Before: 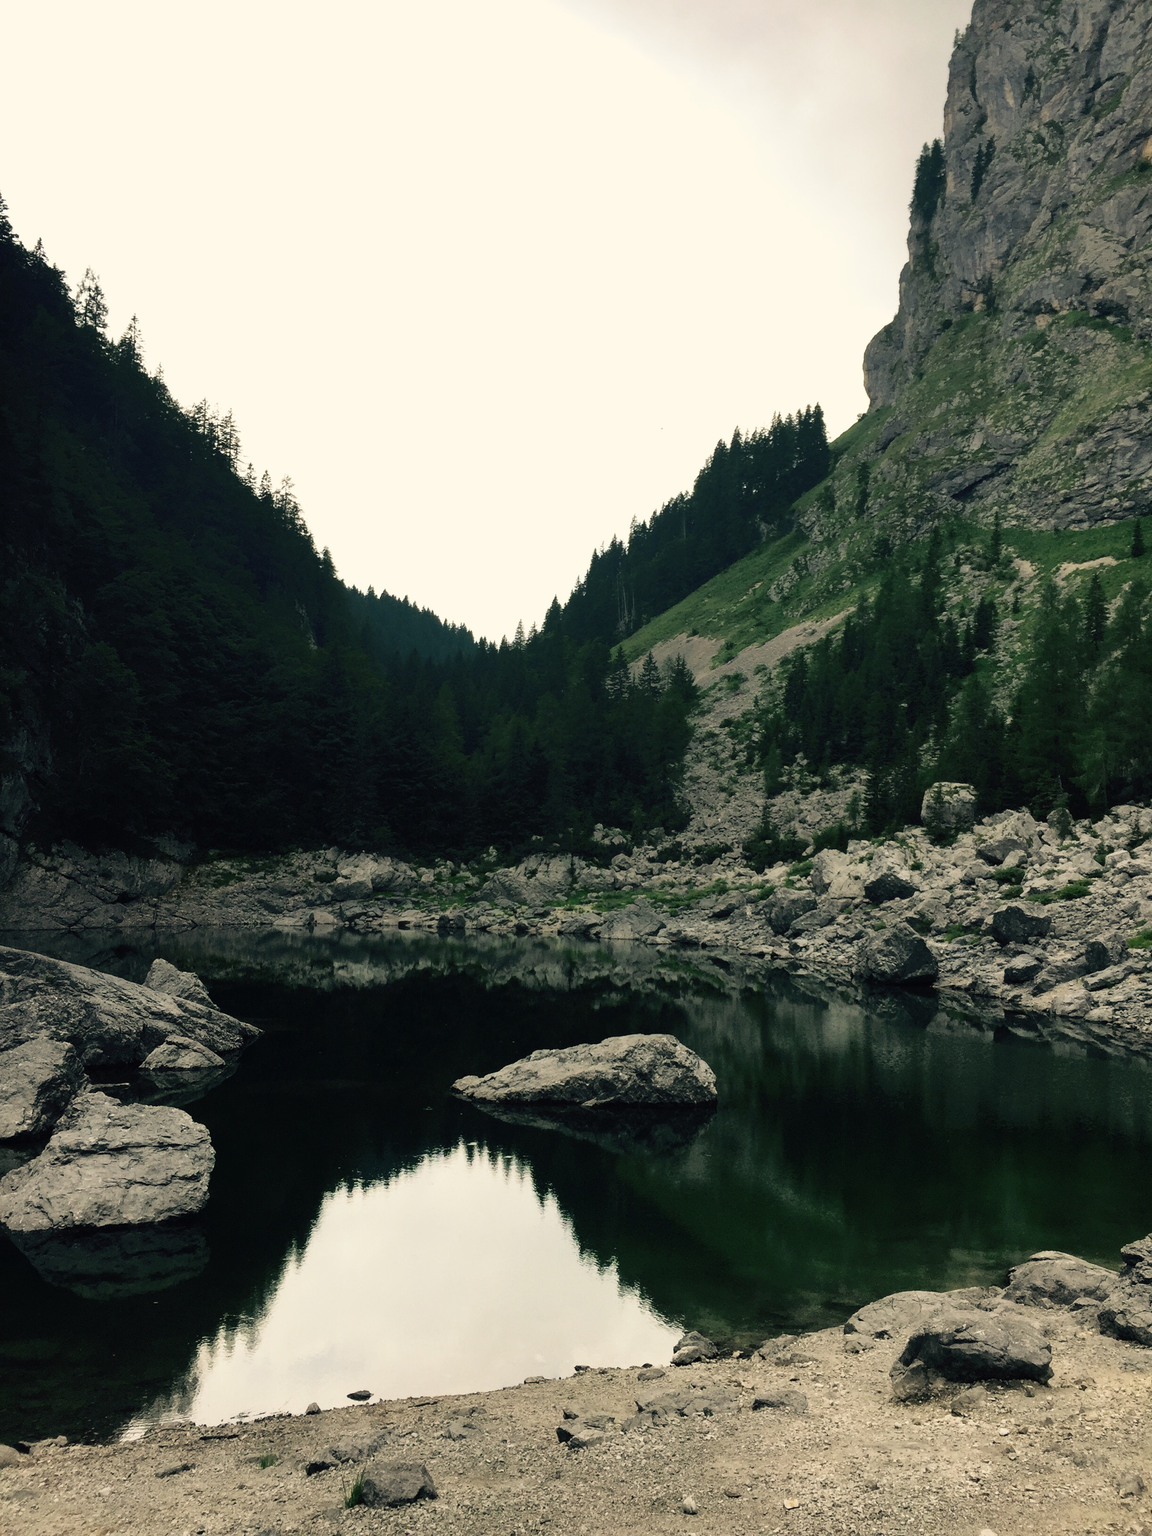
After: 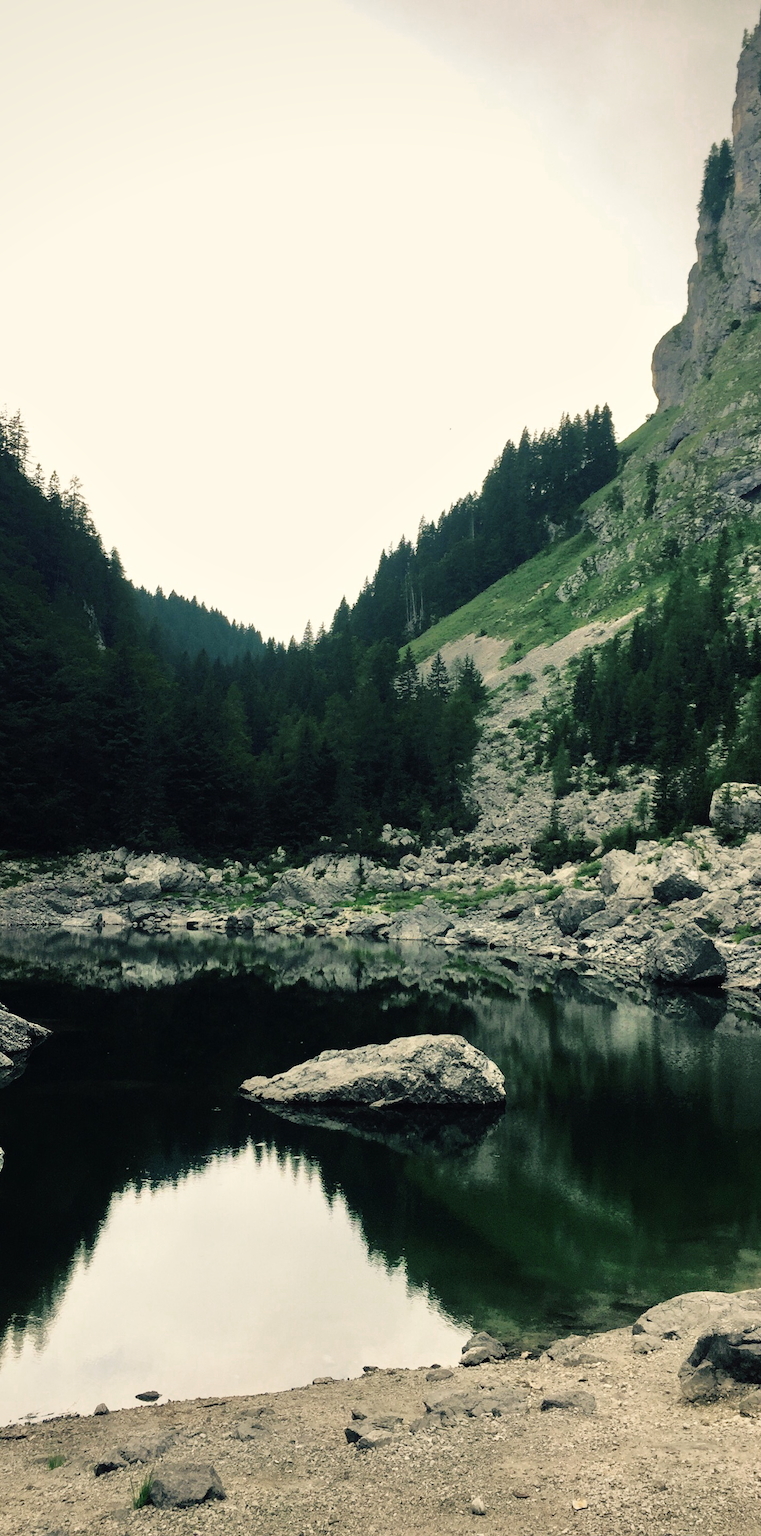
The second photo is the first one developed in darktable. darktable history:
crop and rotate: left 18.442%, right 15.508%
color zones: curves: ch0 [(0, 0.465) (0.092, 0.596) (0.289, 0.464) (0.429, 0.453) (0.571, 0.464) (0.714, 0.455) (0.857, 0.462) (1, 0.465)]
tone equalizer: -7 EV 0.15 EV, -6 EV 0.6 EV, -5 EV 1.15 EV, -4 EV 1.33 EV, -3 EV 1.15 EV, -2 EV 0.6 EV, -1 EV 0.15 EV, mask exposure compensation -0.5 EV
vignetting: brightness -0.233, saturation 0.141
